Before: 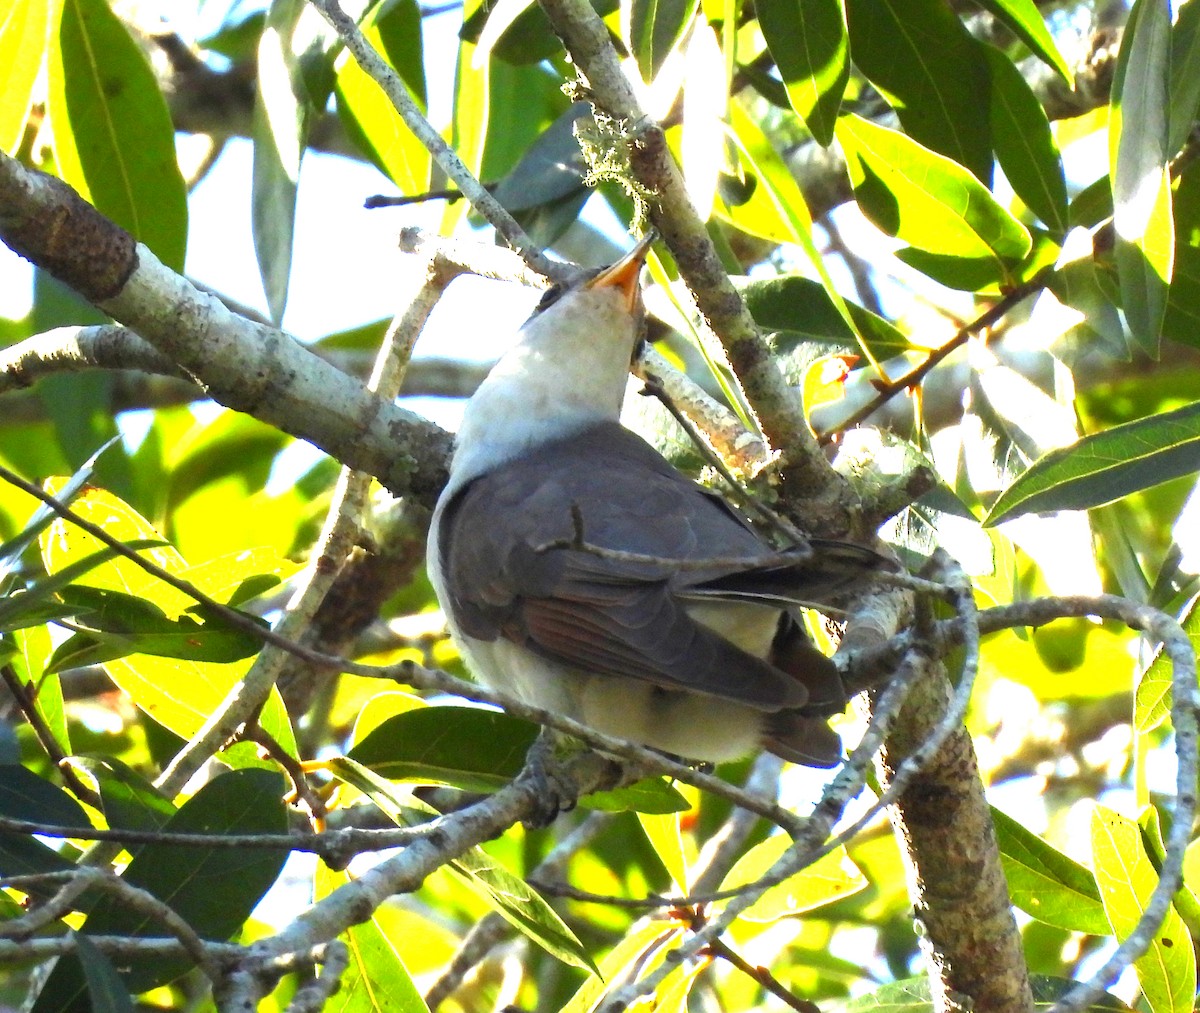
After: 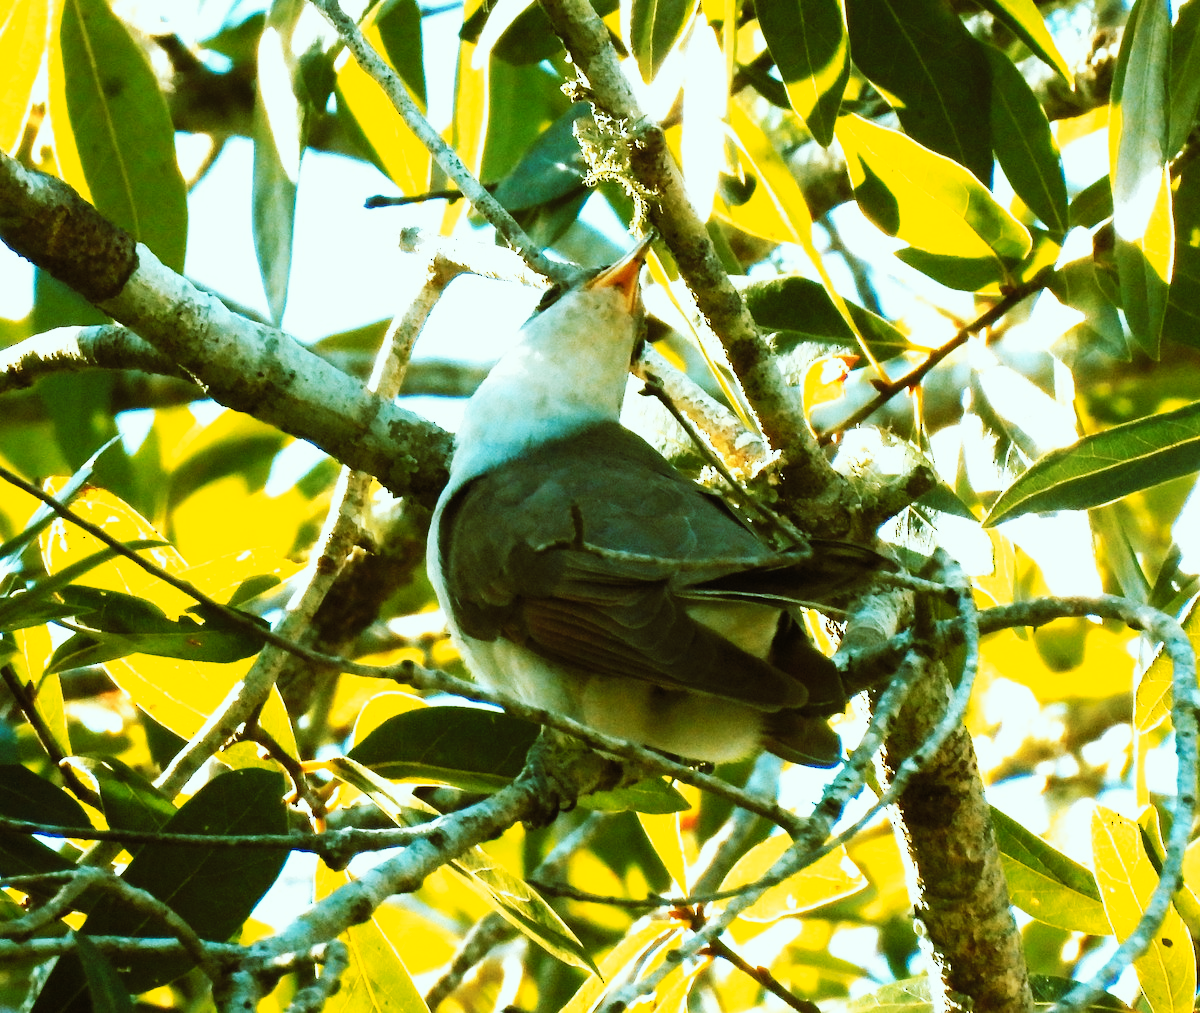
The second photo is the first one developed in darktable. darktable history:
tone curve: curves: ch0 [(0, 0) (0.003, 0.002) (0.011, 0.006) (0.025, 0.014) (0.044, 0.02) (0.069, 0.027) (0.1, 0.036) (0.136, 0.05) (0.177, 0.081) (0.224, 0.118) (0.277, 0.183) (0.335, 0.262) (0.399, 0.351) (0.468, 0.456) (0.543, 0.571) (0.623, 0.692) (0.709, 0.795) (0.801, 0.88) (0.898, 0.948) (1, 1)], preserve colors none
color look up table: target L [92.85, 86.61, 80.66, 81.57, 73.69, 65.98, 65.36, 58.35, 60.01, 52.34, 45.74, 25.23, 200.13, 87.55, 81.68, 70.7, 63.7, 61.36, 57.18, 50.57, 44.71, 45.8, 41.29, 23.03, 9.802, 0, 84.75, 72.16, 69.49, 61.12, 51.97, 54.3, 52.61, 43.09, 30.19, 32.63, 30.89, 20.8, 16.29, 14.42, 7.135, 93.76, 83.87, 82.07, 66.26, 57.71, 50.07, 40.05, 36.16], target a [-20.14, -5.89, -20.77, -51.76, -46.84, -37.24, -11.91, -38.18, -2.131, -32.99, -20.99, -13.47, 0, -4.66, 5.22, 20.46, 23.13, 8.541, 29.36, 43.32, -7.546, 36.54, 12.4, 25.89, 18.24, 0, -8.65, -16.16, 12.81, 35.7, 52.59, 2.284, -3.957, 5.528, 31.1, 32.53, 8.723, 30.02, 1.638, -1.274, 16.58, -19.92, -47.01, -34.92, -26.31, -28.06, -20.63, -24.77, -13.2], target b [13.68, 56.25, 62.75, 12.99, 43.12, 7.292, 30.93, 31.05, 44.9, 36.18, 29.84, 24.03, 0, 32.98, 15.21, 49.23, 50.51, 39.7, 27.44, 43.07, 20.4, 36.82, 33.24, 34.37, 14.16, 0, -2.291, -25.1, -8.346, -20.46, 27.47, -25.51, -42.4, 11.98, -14.72, -60.92, -34.7, 14.43, 18.52, -2.199, -21.42, -4.437, -9.312, -15.13, -25.34, -0.027, -6.109, 15.55, -7.395], num patches 49
